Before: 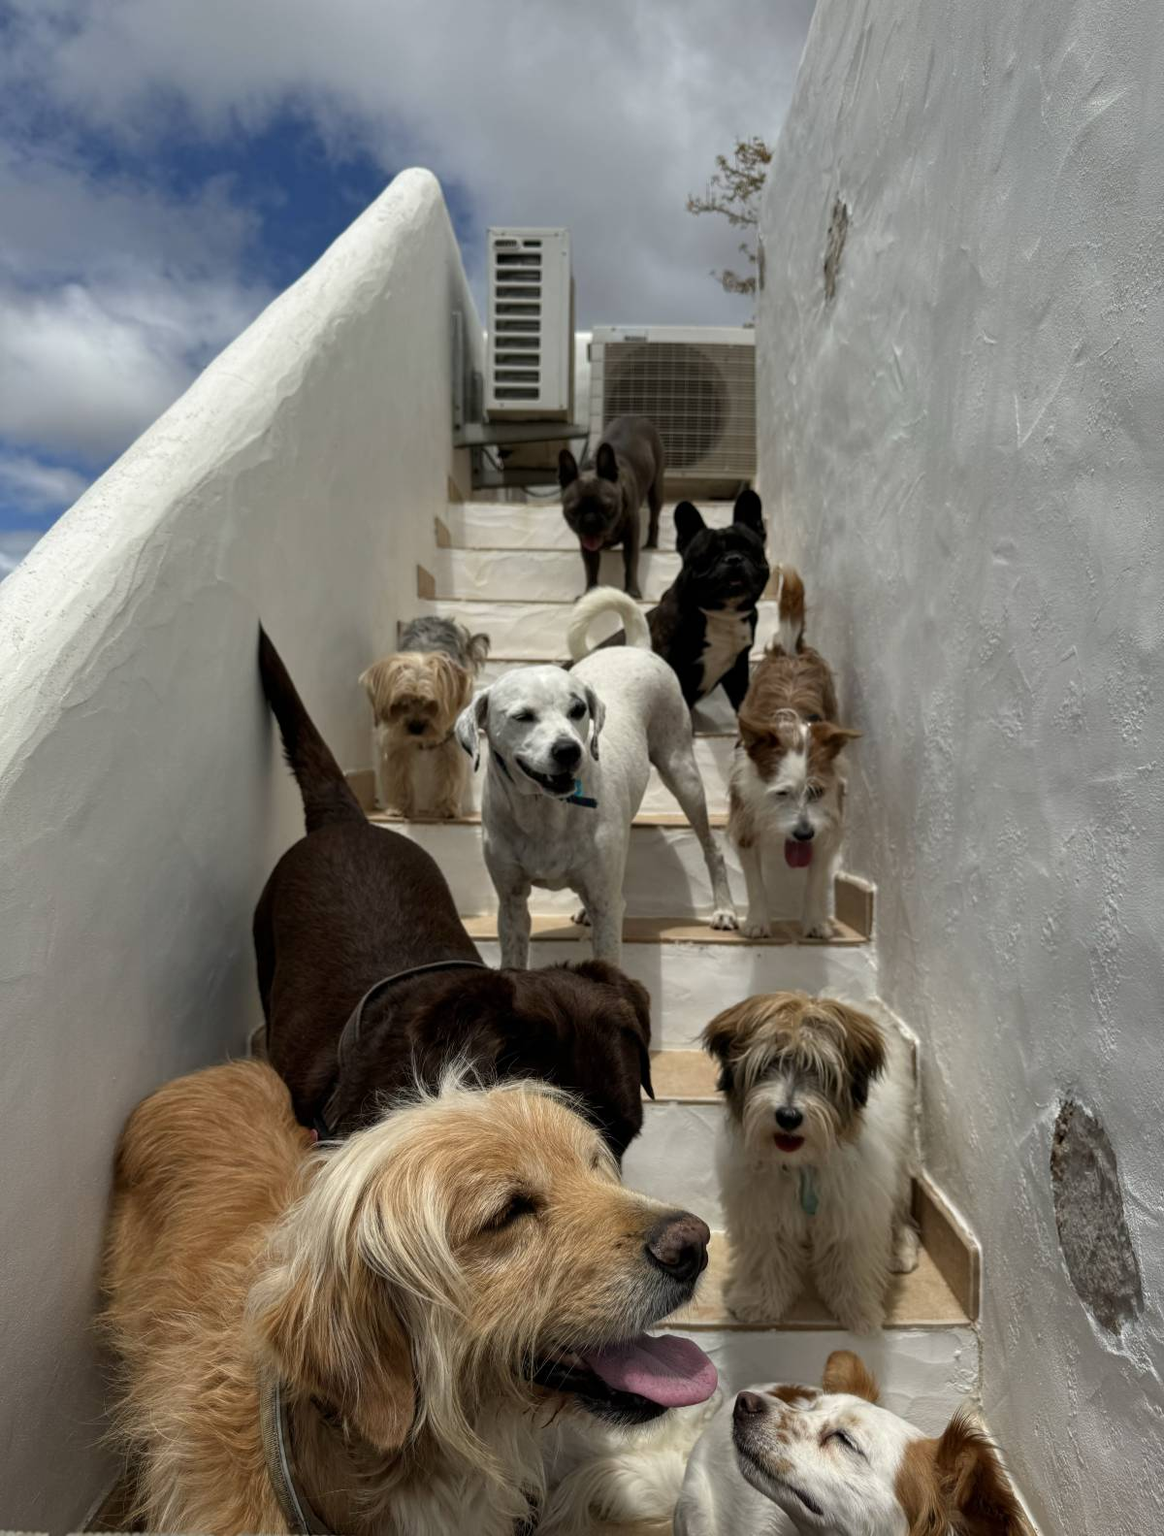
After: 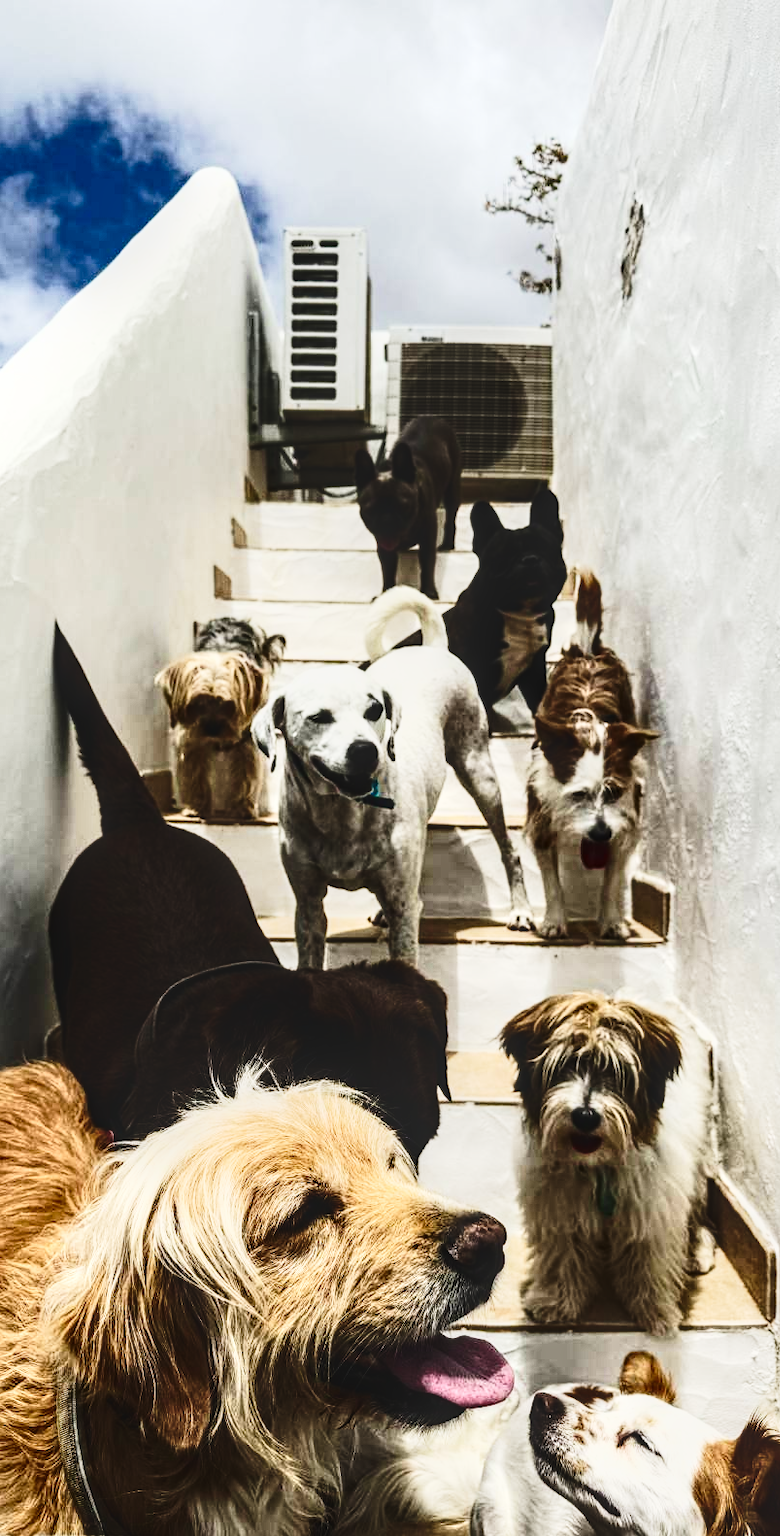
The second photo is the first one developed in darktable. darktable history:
local contrast: highlights 62%, detail 143%, midtone range 0.421
exposure: black level correction -0.015, exposure -0.129 EV, compensate highlight preservation false
contrast brightness saturation: brightness -0.212, saturation 0.084
base curve: curves: ch0 [(0, 0.015) (0.085, 0.116) (0.134, 0.298) (0.19, 0.545) (0.296, 0.764) (0.599, 0.982) (1, 1)]
crop and rotate: left 17.567%, right 15.397%
contrast equalizer: y [[0.5, 0.5, 0.472, 0.5, 0.5, 0.5], [0.5 ×6], [0.5 ×6], [0 ×6], [0 ×6]]
tone curve: curves: ch0 [(0, 0.011) (0.053, 0.026) (0.174, 0.115) (0.398, 0.444) (0.673, 0.775) (0.829, 0.906) (0.991, 0.981)]; ch1 [(0, 0) (0.264, 0.22) (0.407, 0.373) (0.463, 0.457) (0.492, 0.501) (0.512, 0.513) (0.54, 0.543) (0.585, 0.617) (0.659, 0.686) (0.78, 0.8) (1, 1)]; ch2 [(0, 0) (0.438, 0.449) (0.473, 0.469) (0.503, 0.5) (0.523, 0.534) (0.562, 0.591) (0.612, 0.627) (0.701, 0.707) (1, 1)], preserve colors none
